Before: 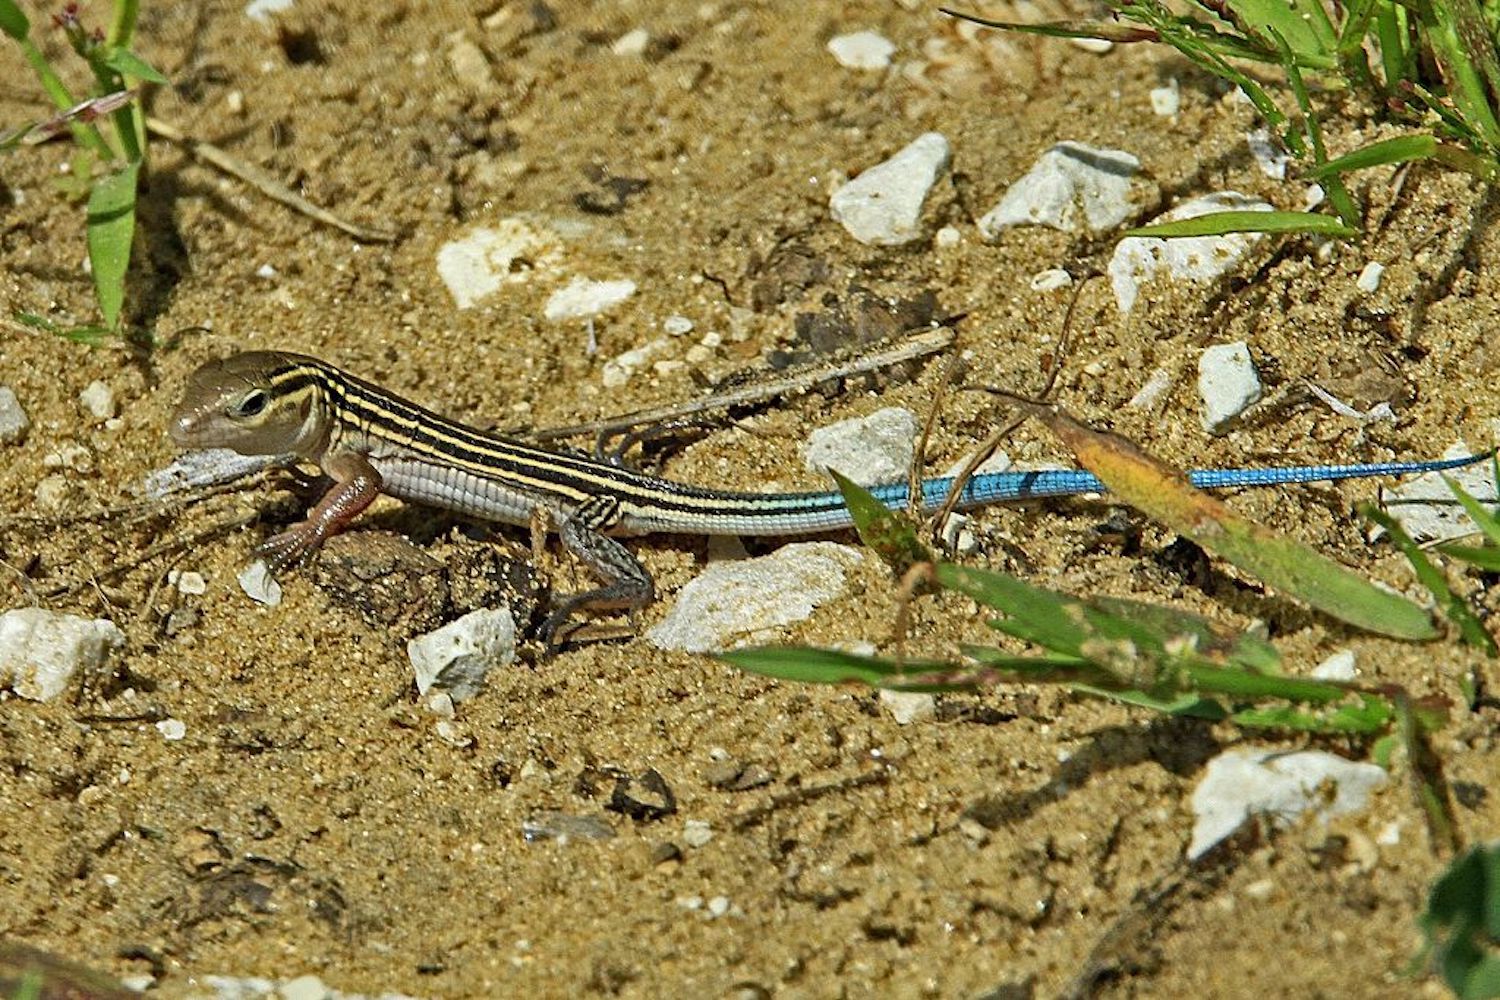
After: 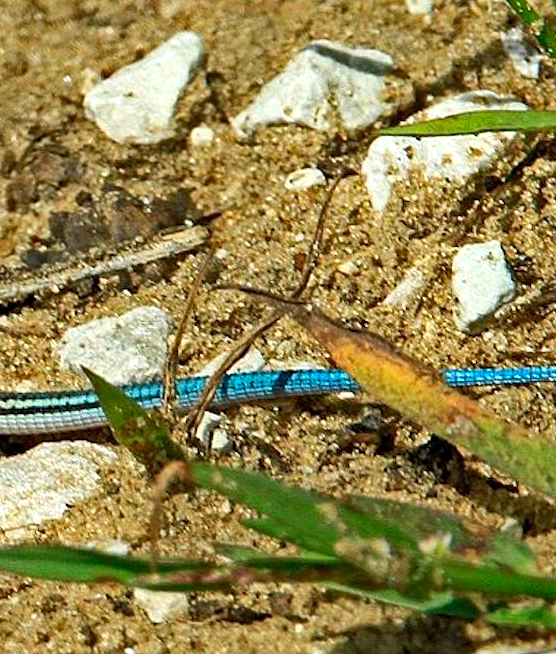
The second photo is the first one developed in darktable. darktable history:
tone equalizer: -8 EV -0.001 EV, -7 EV 0.003 EV, -6 EV -0.003 EV, -5 EV -0.006 EV, -4 EV -0.064 EV, -3 EV -0.221 EV, -2 EV -0.29 EV, -1 EV 0.092 EV, +0 EV 0.329 EV, smoothing 1
crop and rotate: left 49.786%, top 10.105%, right 13.103%, bottom 24.454%
